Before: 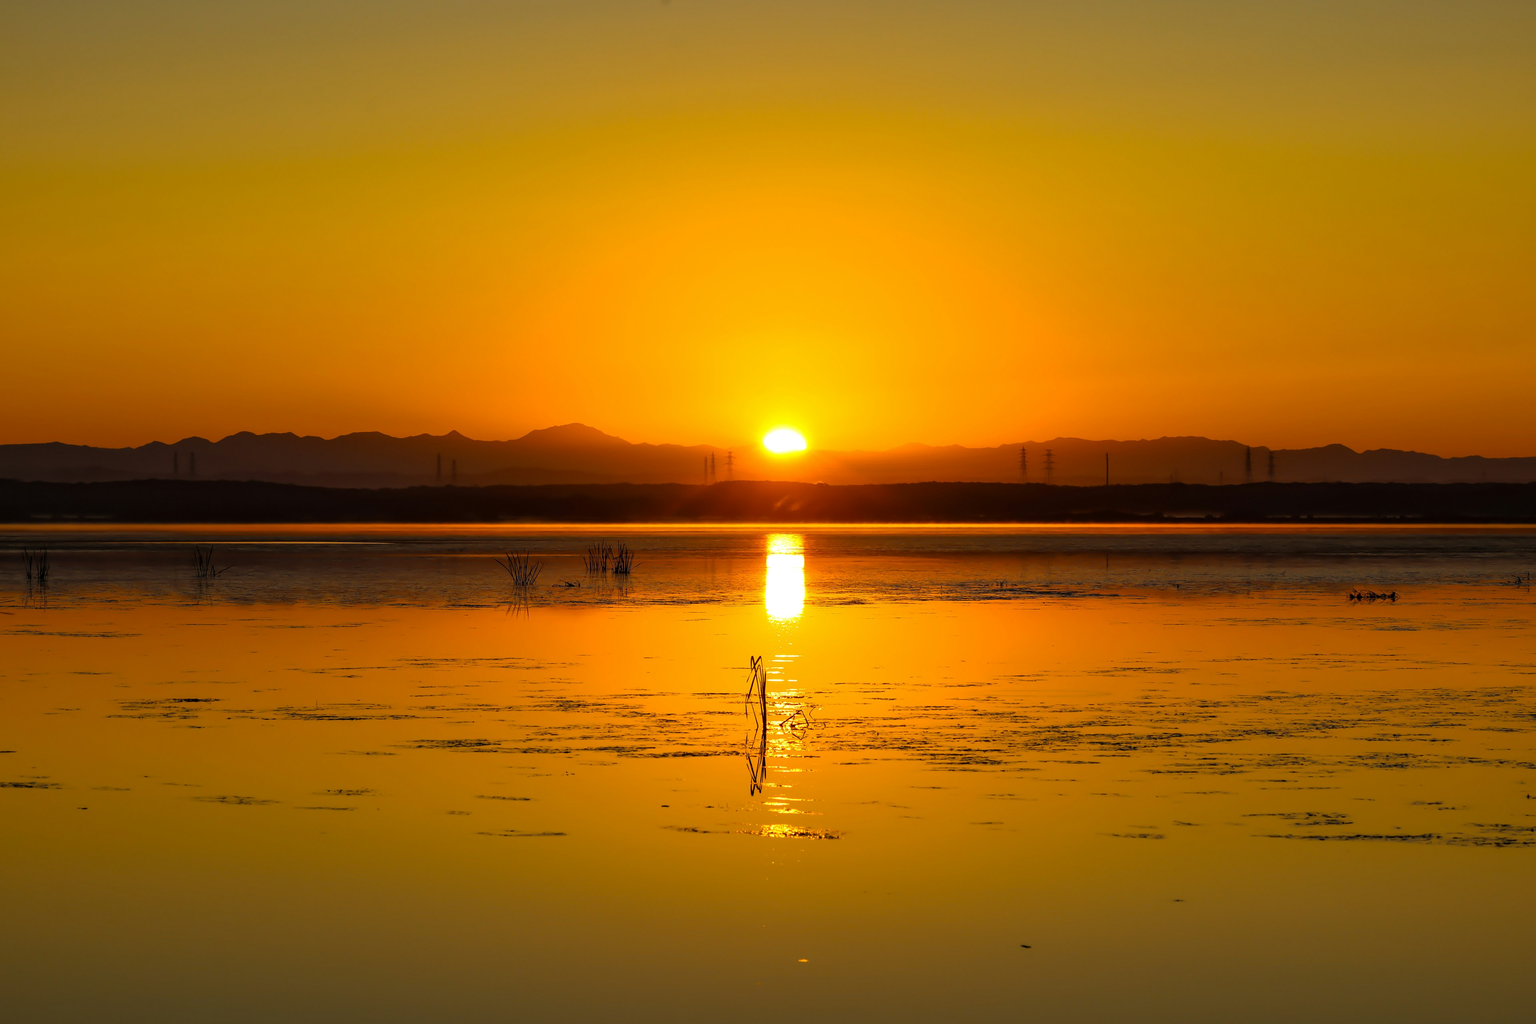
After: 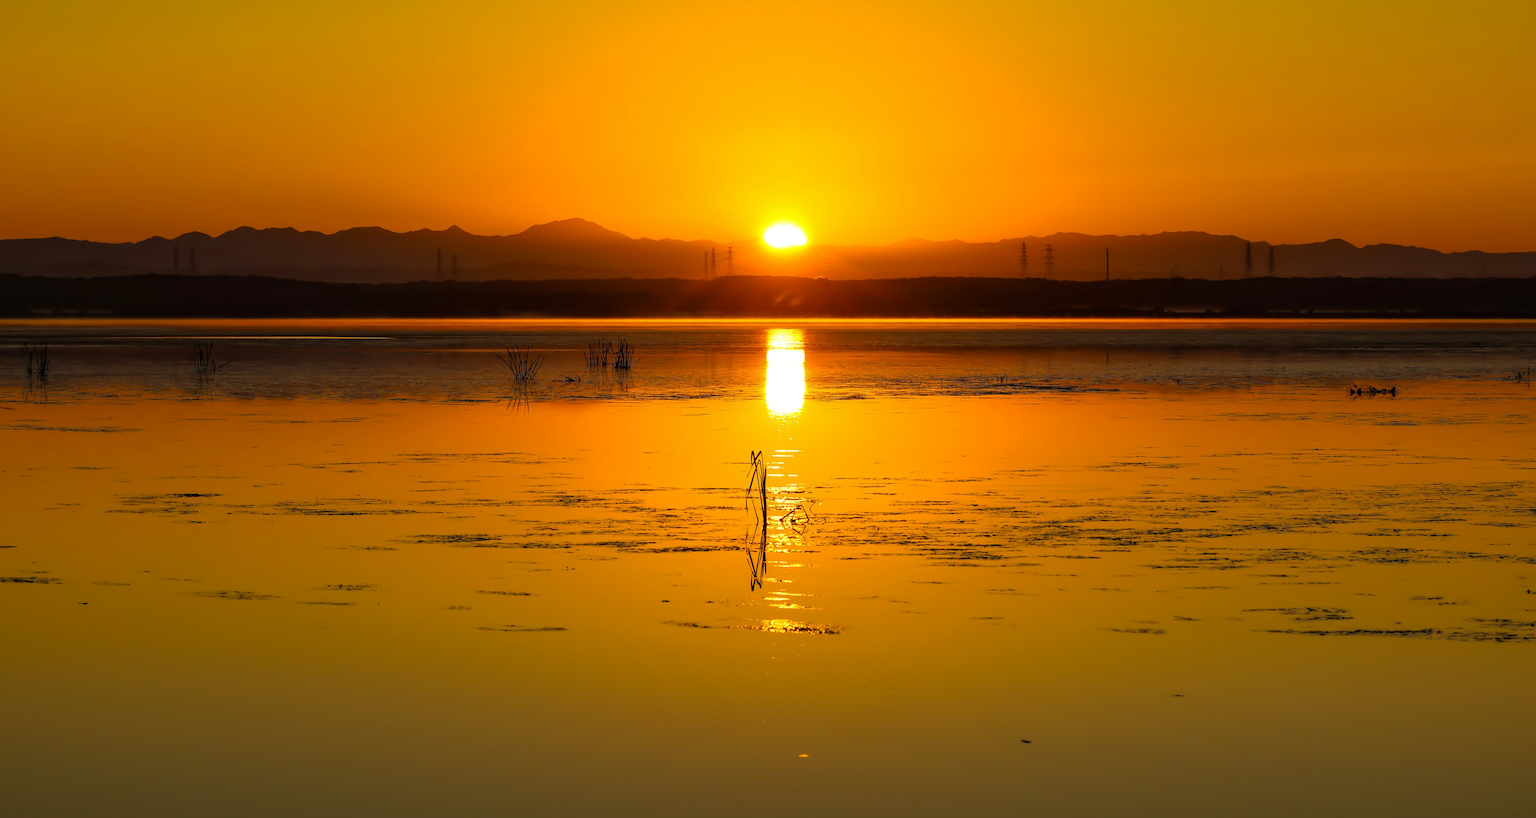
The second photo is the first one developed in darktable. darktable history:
crop and rotate: top 20.076%
velvia: on, module defaults
